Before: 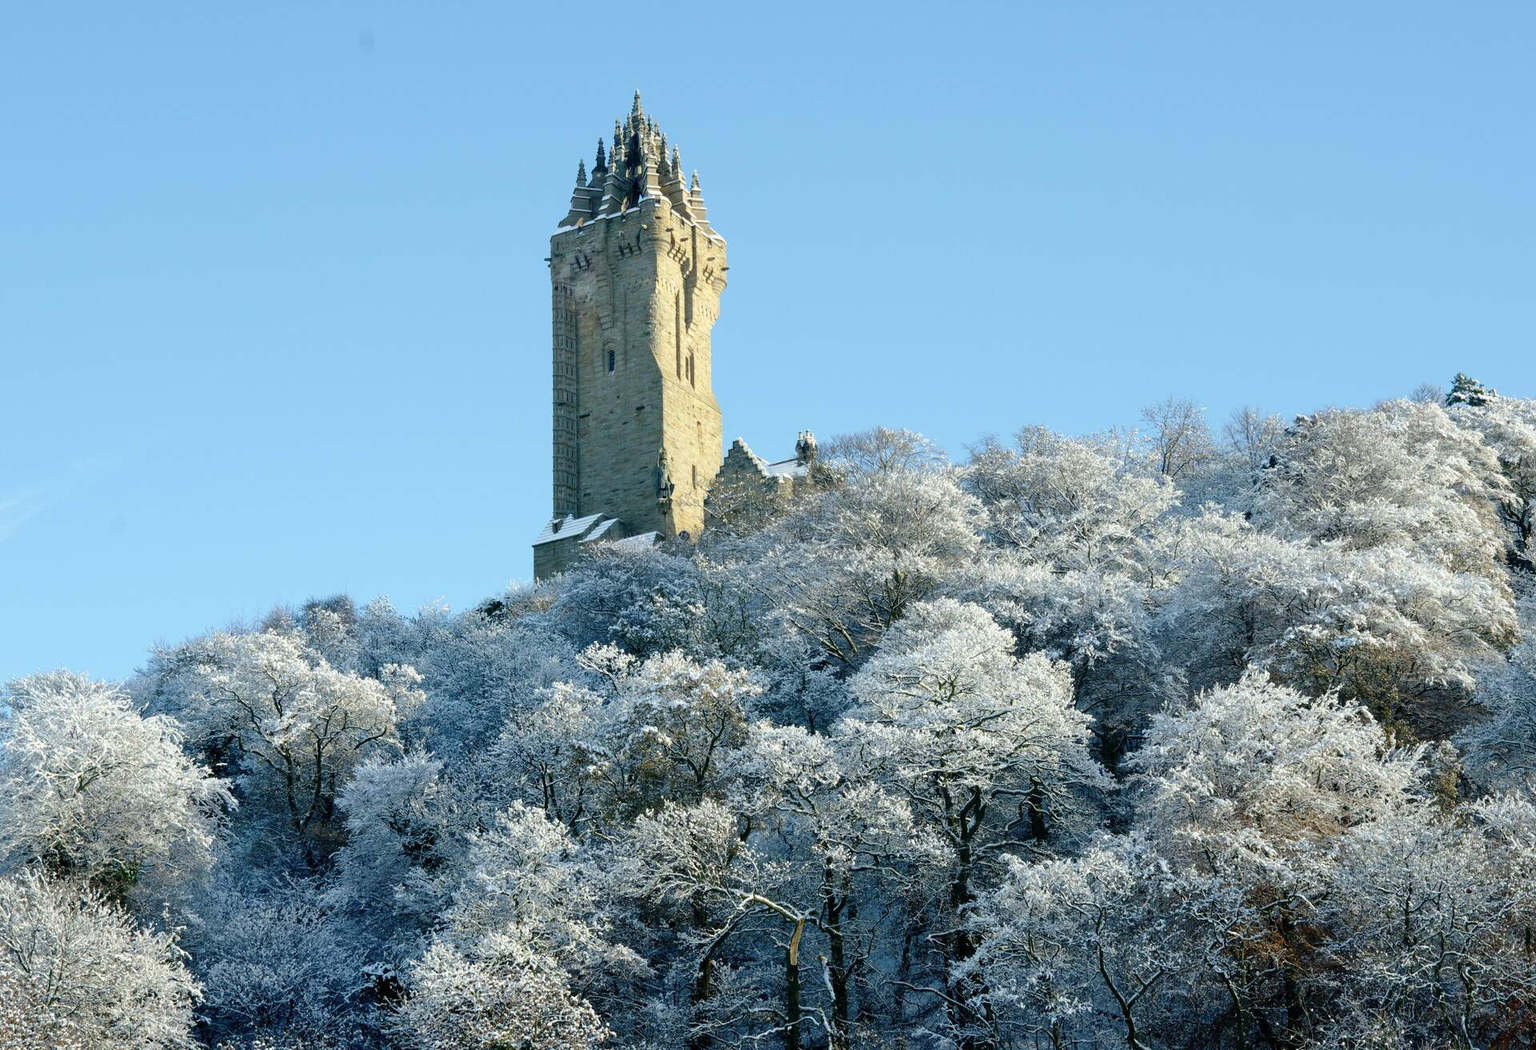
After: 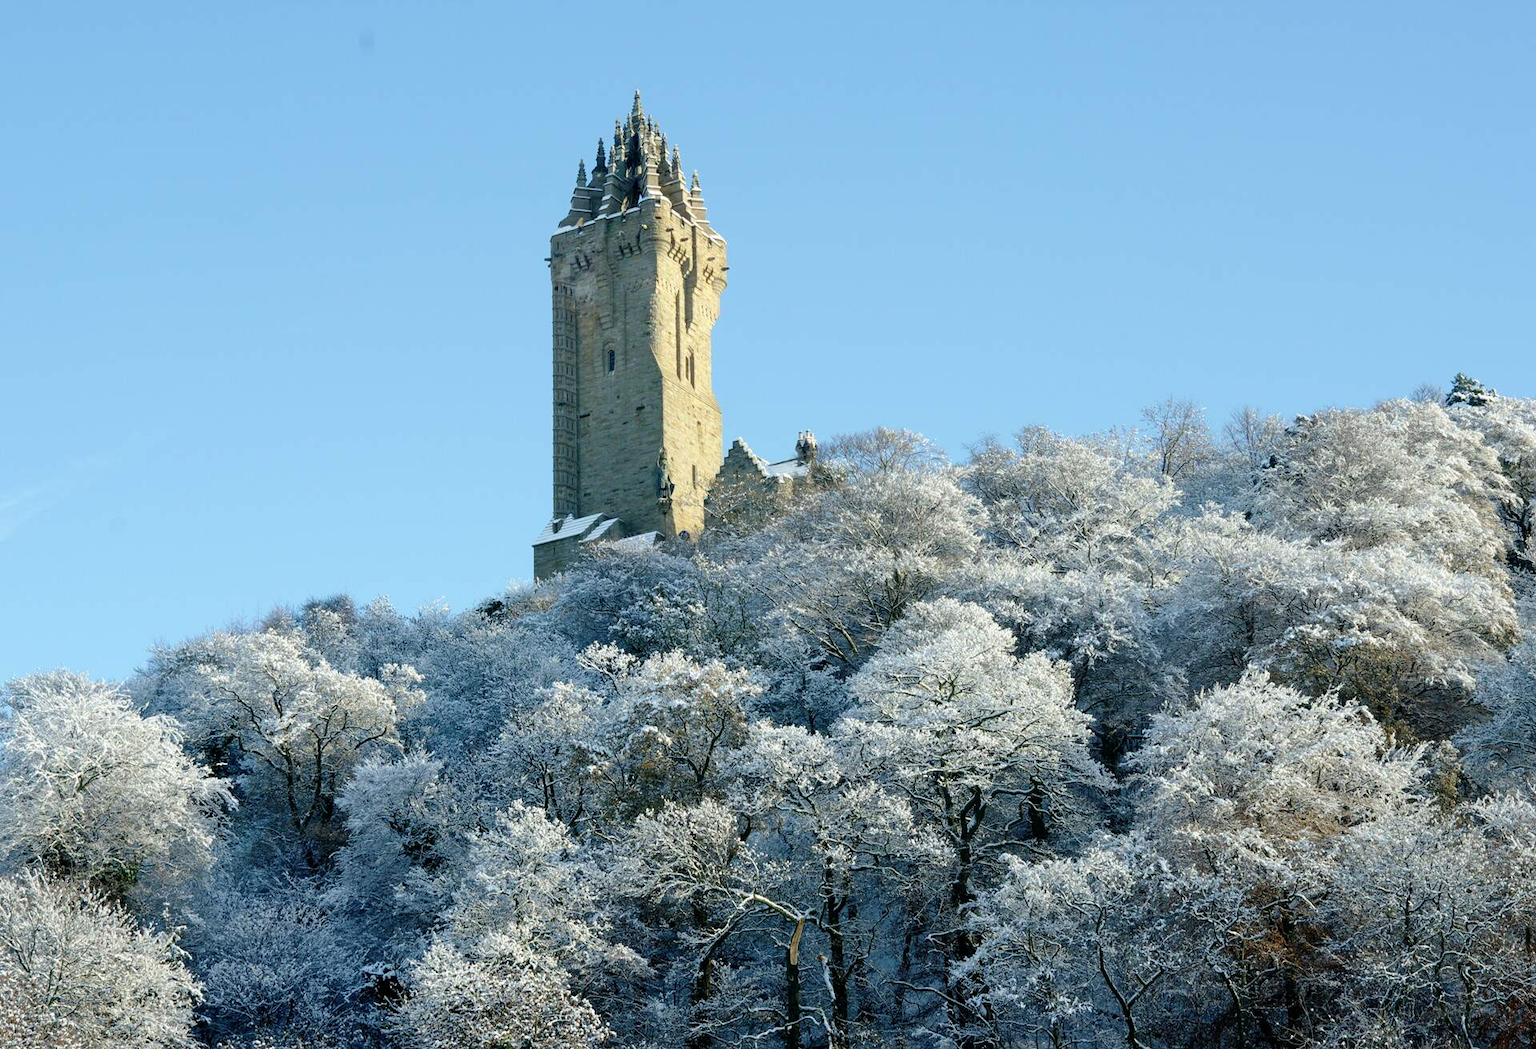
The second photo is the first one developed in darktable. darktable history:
tone equalizer: -8 EV -0.576 EV, edges refinement/feathering 500, mask exposure compensation -1.57 EV, preserve details no
